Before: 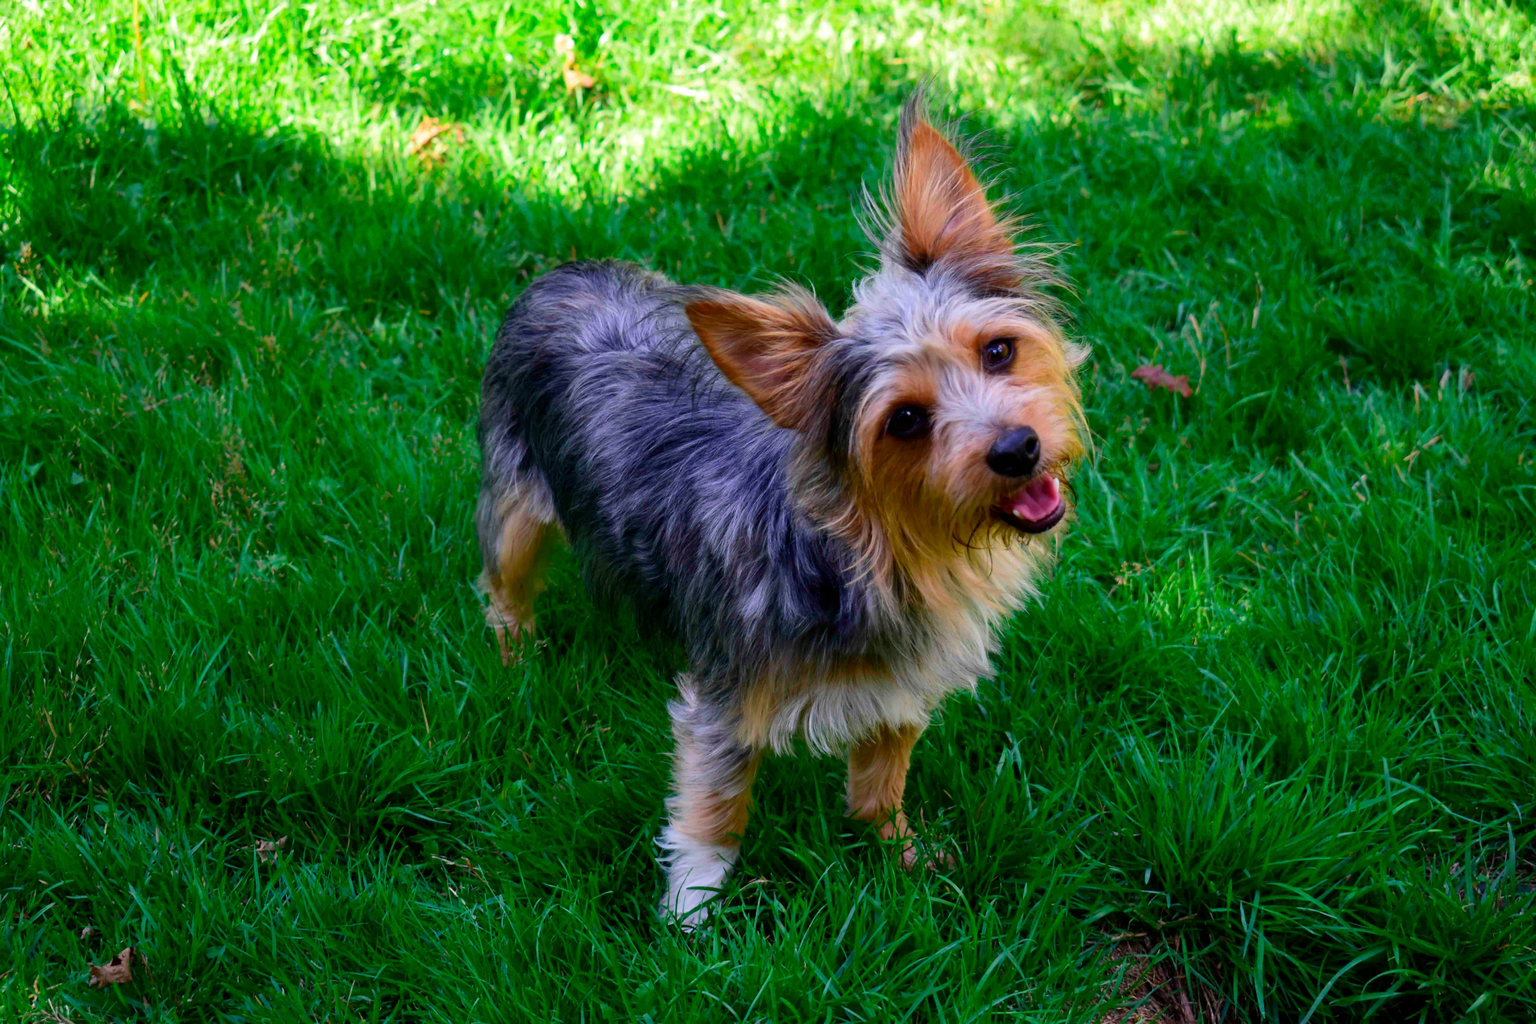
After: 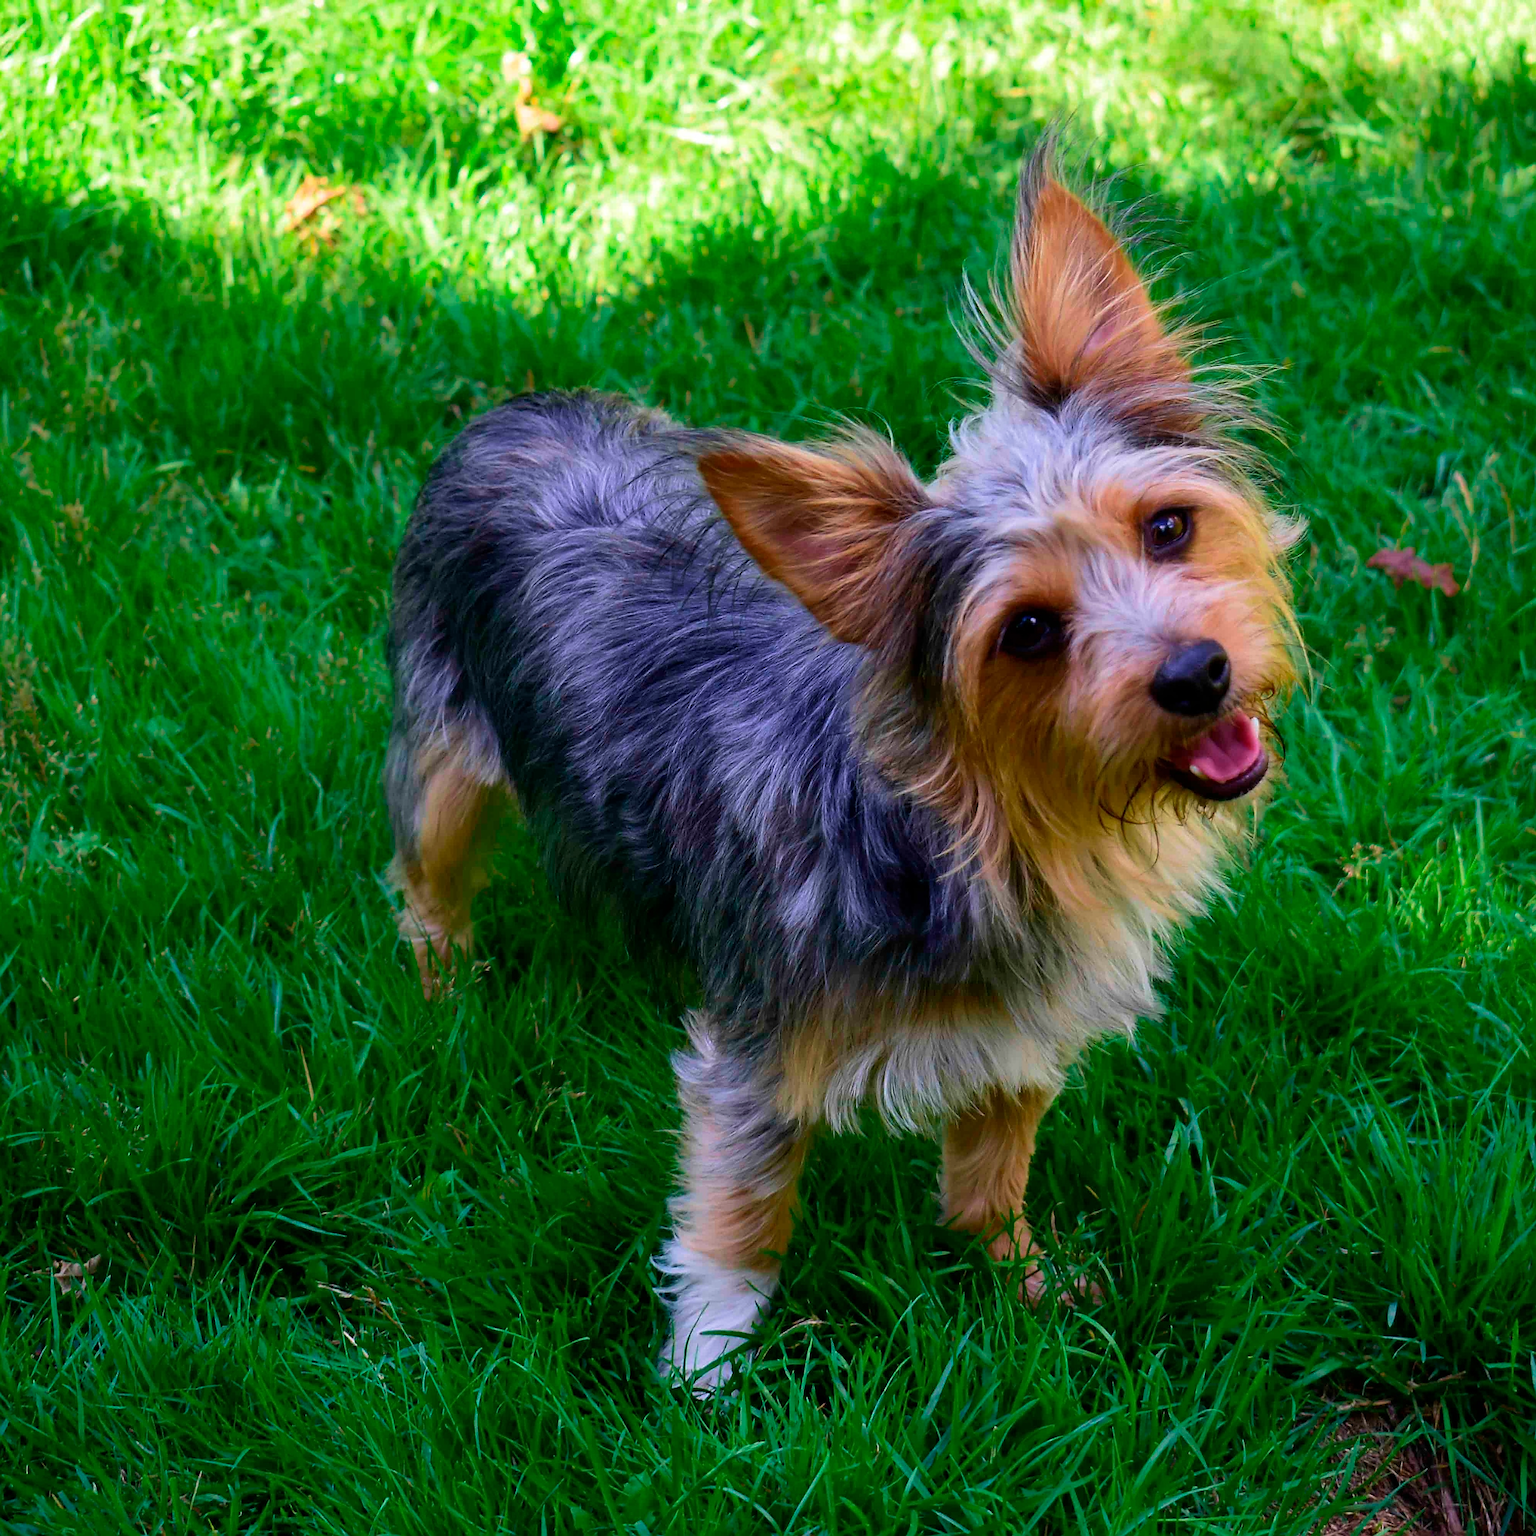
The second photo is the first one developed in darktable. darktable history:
crop and rotate: left 14.354%, right 18.991%
sharpen: radius 1.403, amount 1.259, threshold 0.826
velvia: on, module defaults
